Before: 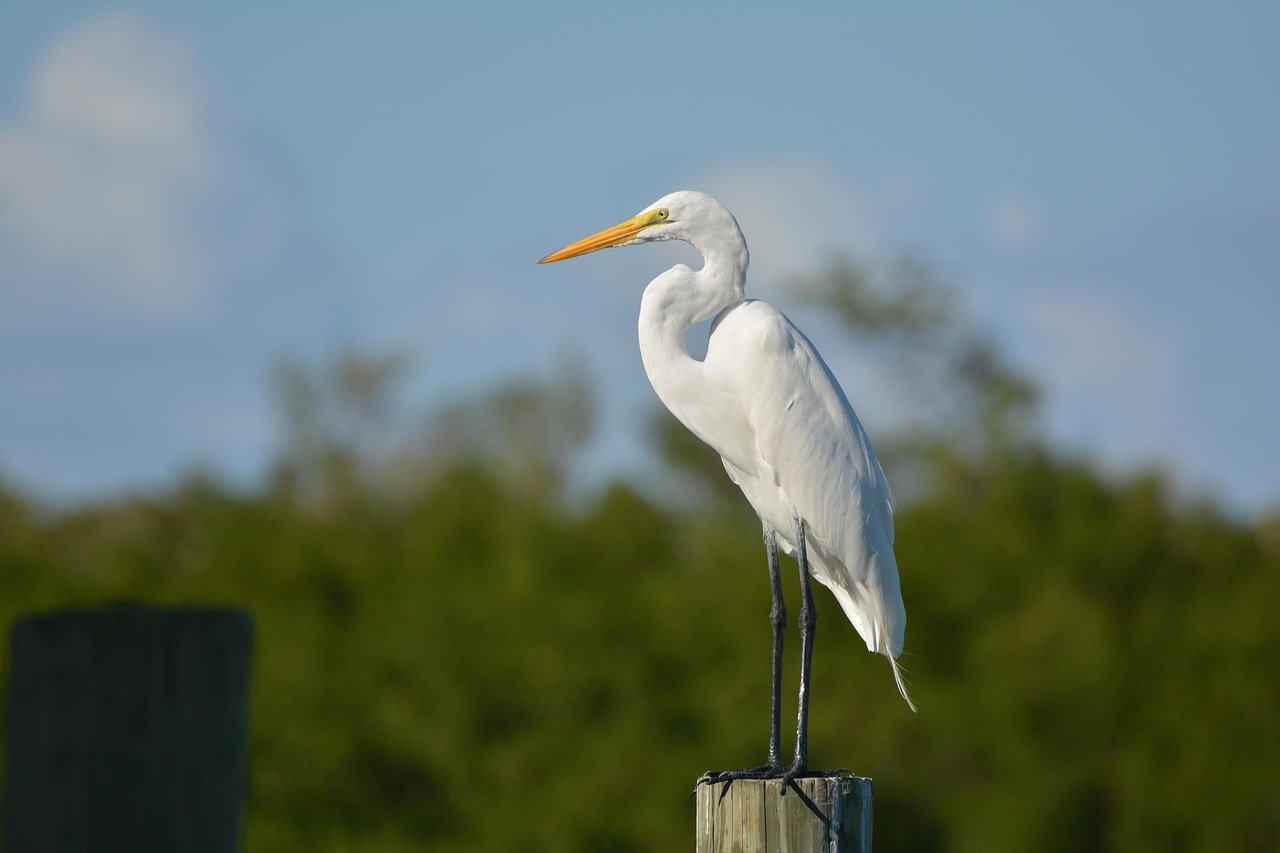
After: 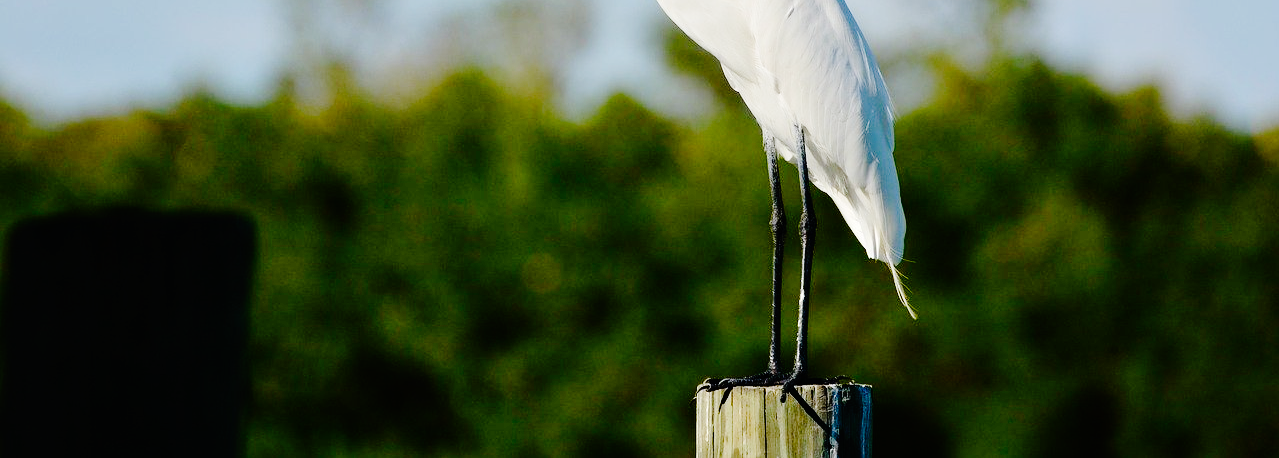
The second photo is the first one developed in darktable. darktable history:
base curve: curves: ch0 [(0, 0) (0.036, 0.01) (0.123, 0.254) (0.258, 0.504) (0.507, 0.748) (1, 1)], preserve colors none
crop and rotate: top 46.237%
